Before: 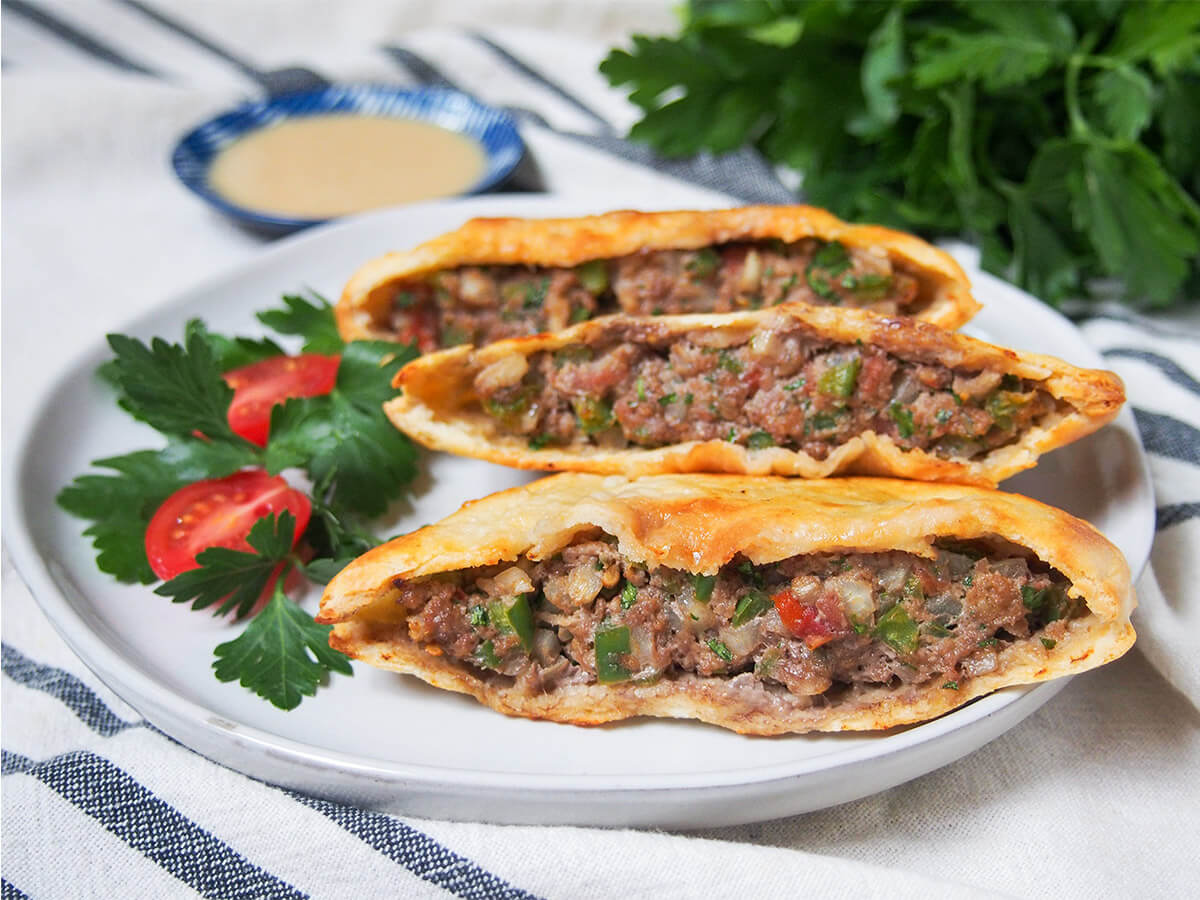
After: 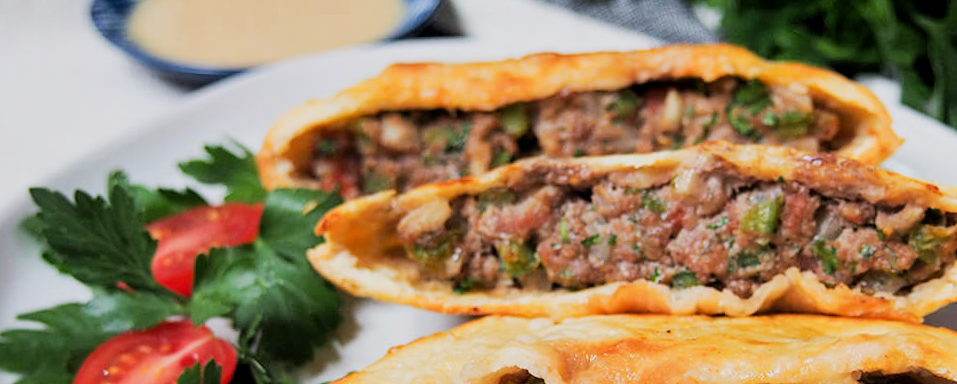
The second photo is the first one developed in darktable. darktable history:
rotate and perspective: rotation -1.24°, automatic cropping off
filmic rgb: black relative exposure -5 EV, white relative exposure 3.5 EV, hardness 3.19, contrast 1.2, highlights saturation mix -30%
crop: left 7.036%, top 18.398%, right 14.379%, bottom 40.043%
tone equalizer: on, module defaults
